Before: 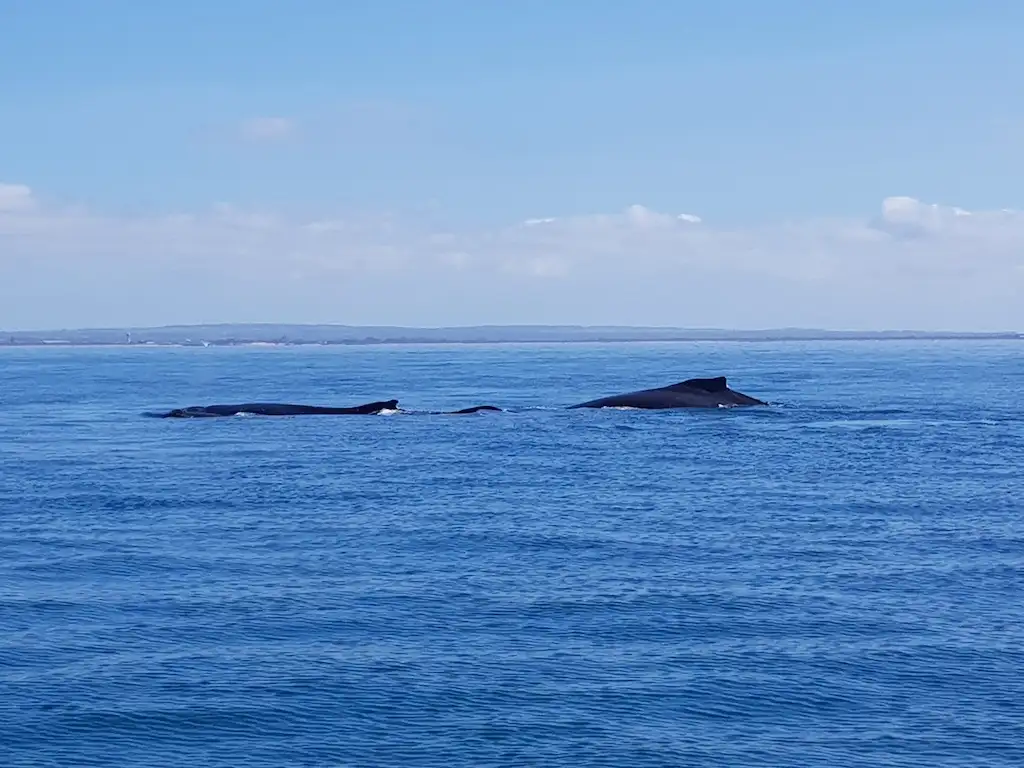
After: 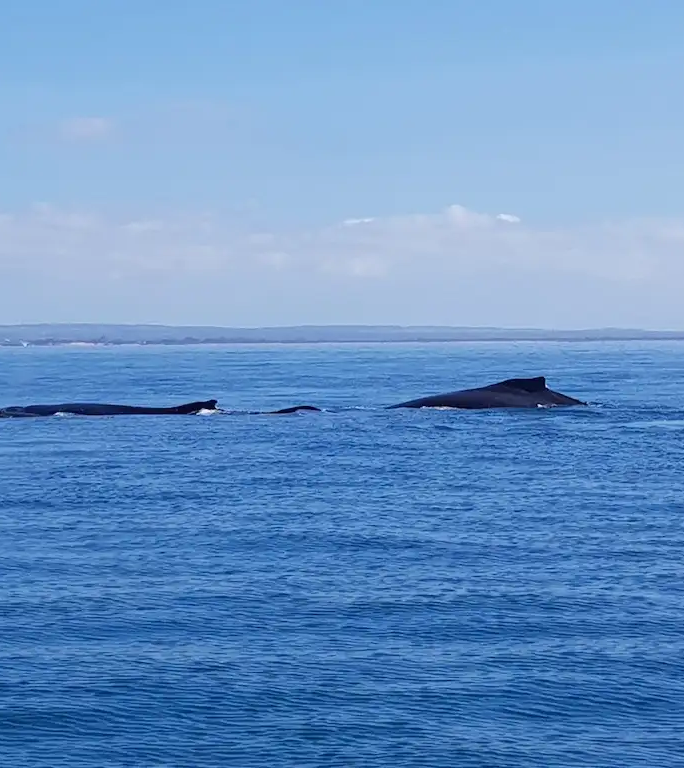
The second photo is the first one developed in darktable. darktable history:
crop and rotate: left 17.732%, right 15.423%
